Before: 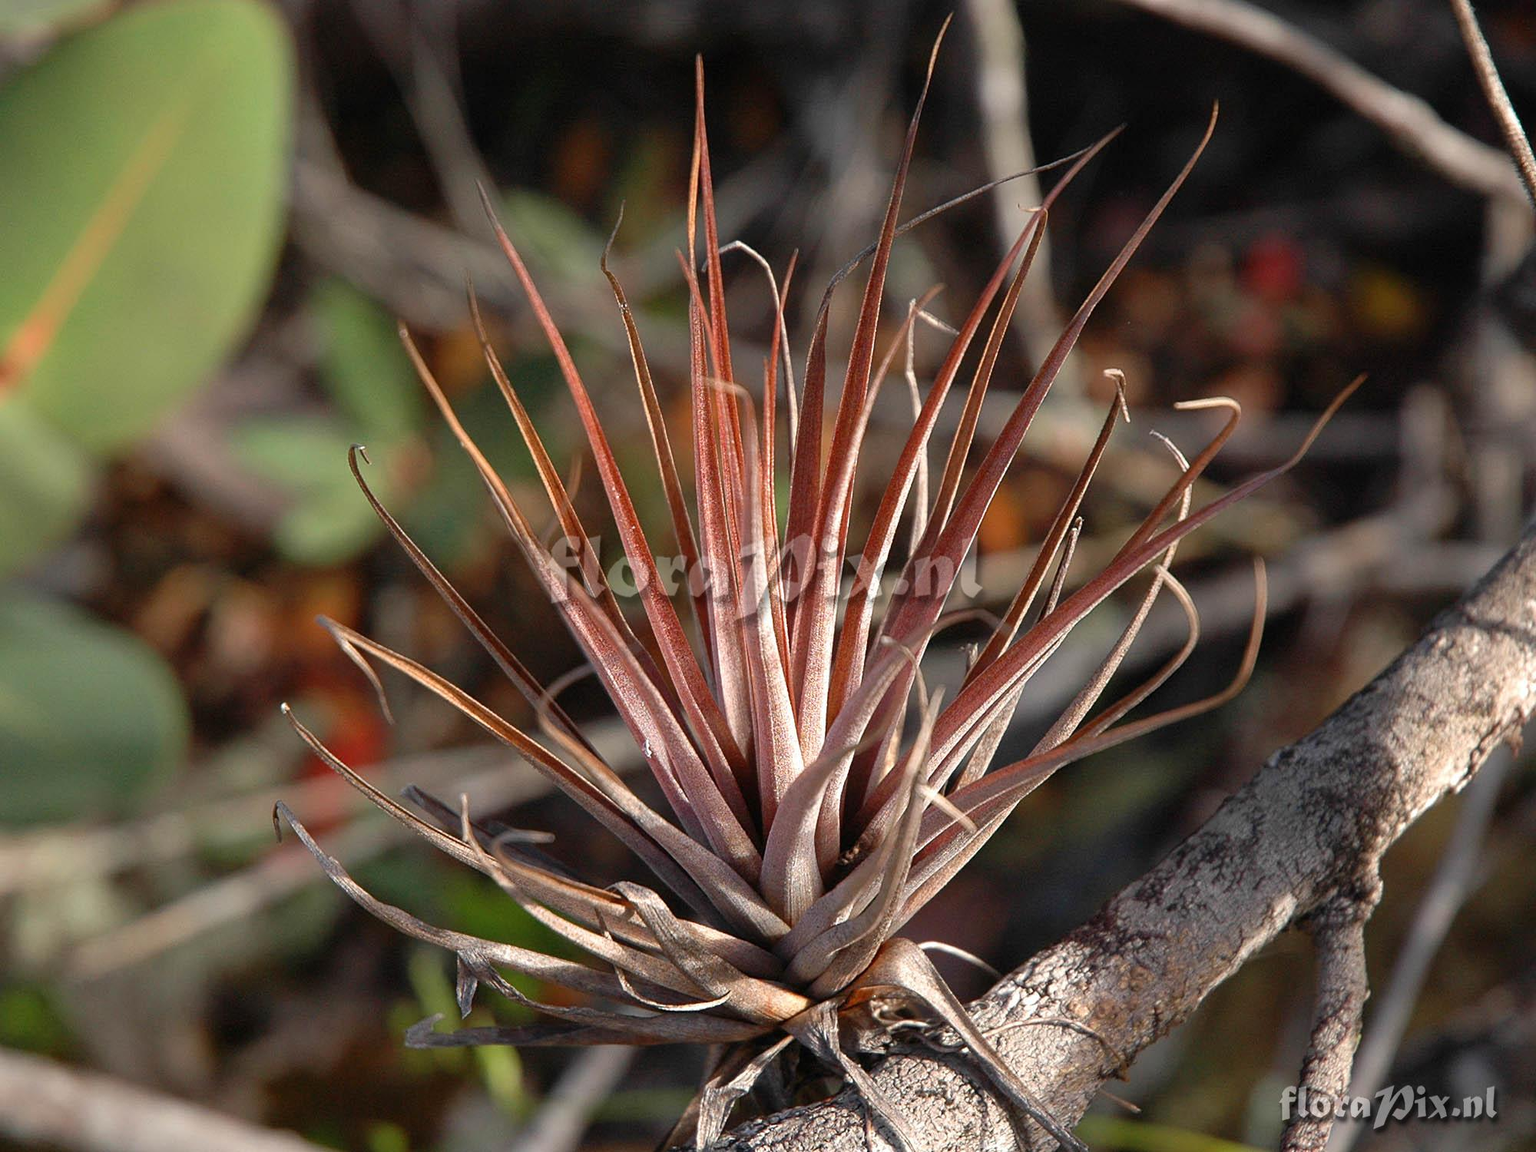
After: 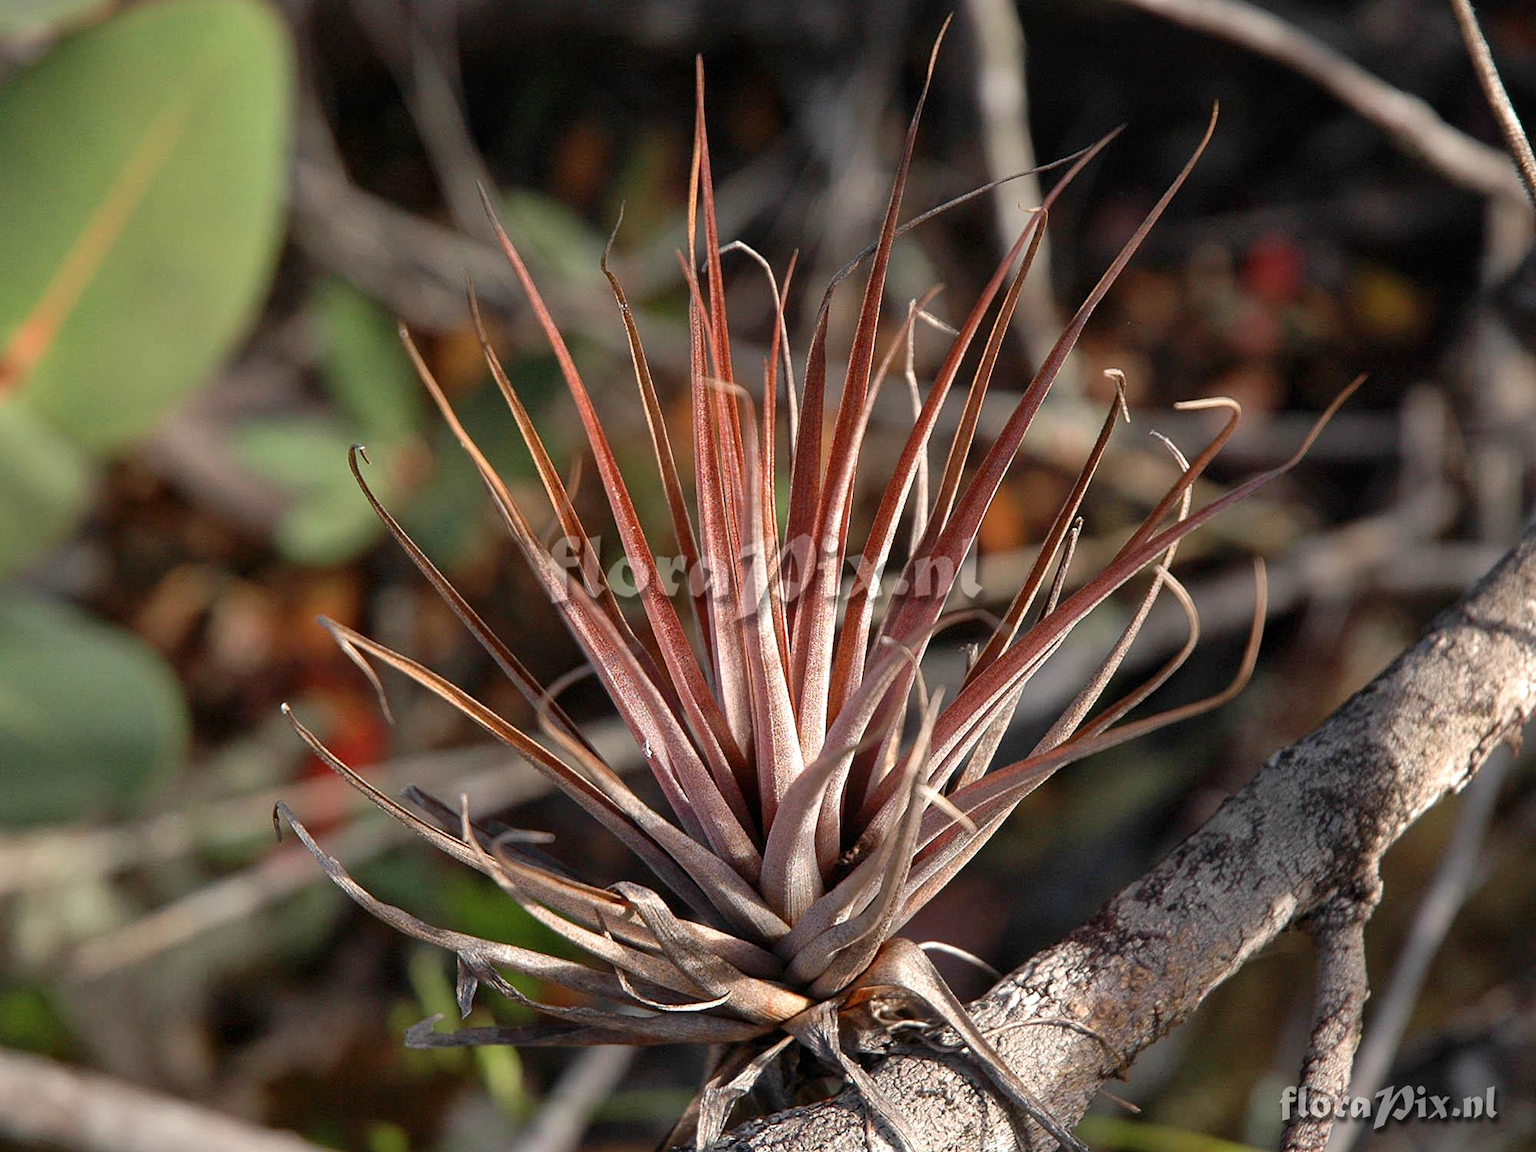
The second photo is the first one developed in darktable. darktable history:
color balance: output saturation 98.5%
local contrast: mode bilateral grid, contrast 20, coarseness 50, detail 120%, midtone range 0.2
